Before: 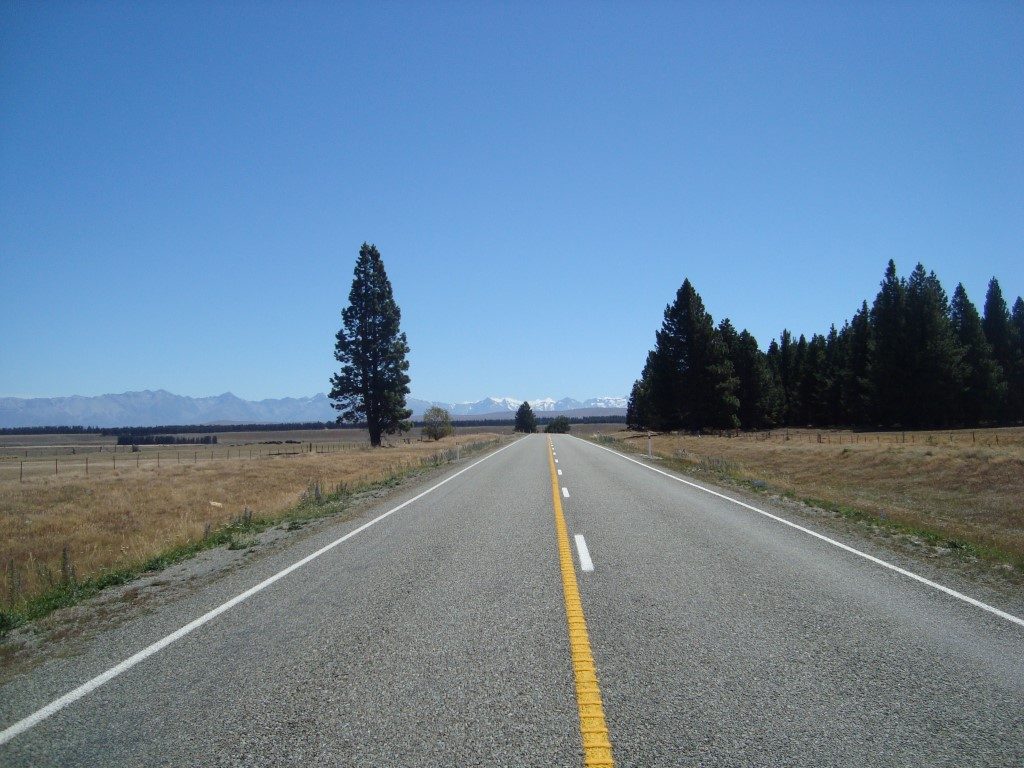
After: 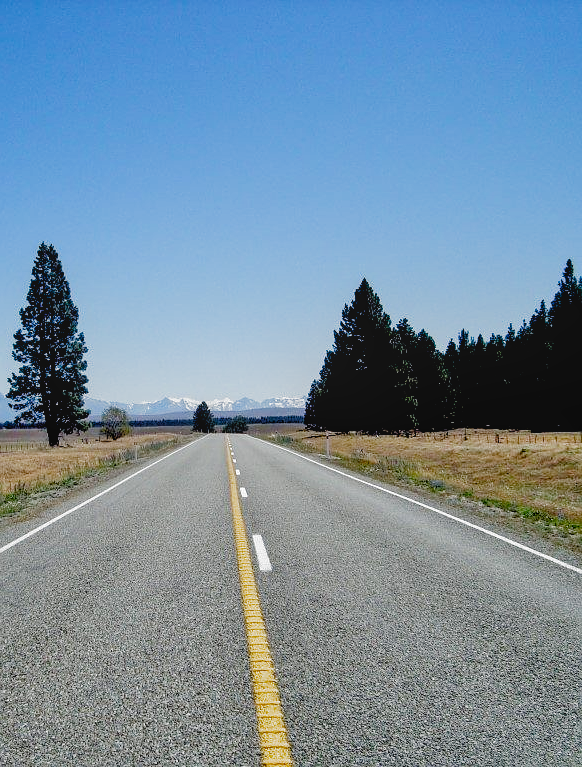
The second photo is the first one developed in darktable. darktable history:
tone equalizer: -7 EV 0.158 EV, -6 EV 0.568 EV, -5 EV 1.15 EV, -4 EV 1.35 EV, -3 EV 1.18 EV, -2 EV 0.6 EV, -1 EV 0.159 EV
local contrast: detail 110%
exposure: black level correction 0.011, compensate highlight preservation false
filmic rgb: black relative exposure -3.63 EV, white relative exposure 2.44 EV, hardness 3.28, add noise in highlights 0.002, preserve chrominance no, color science v3 (2019), use custom middle-gray values true, contrast in highlights soft
crop: left 31.477%, top 0.013%, right 11.599%
sharpen: radius 0.97, amount 0.605
